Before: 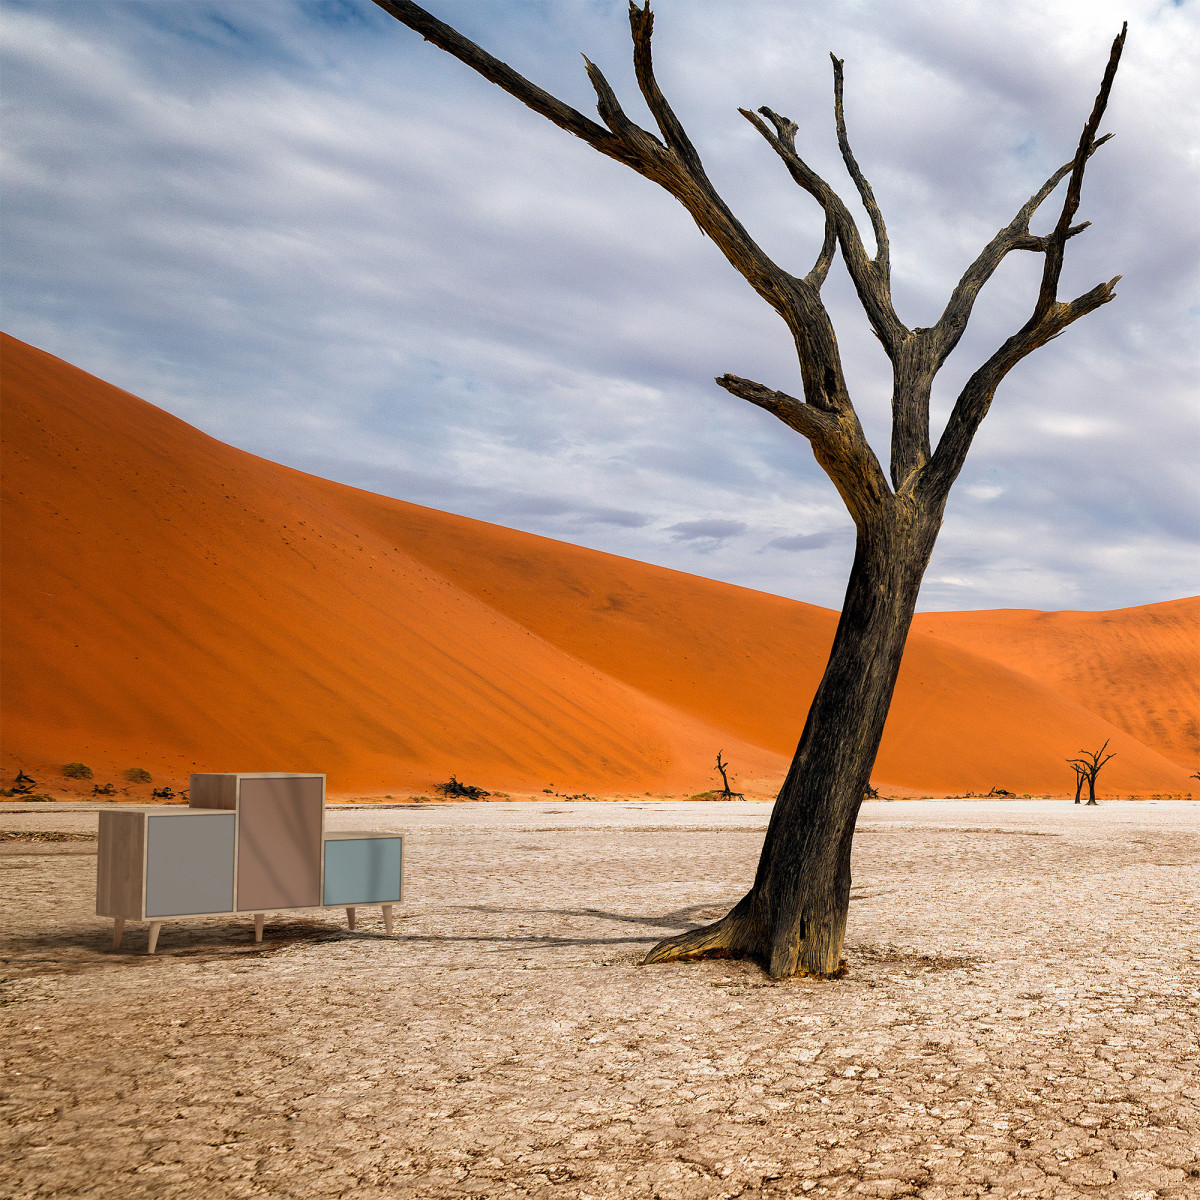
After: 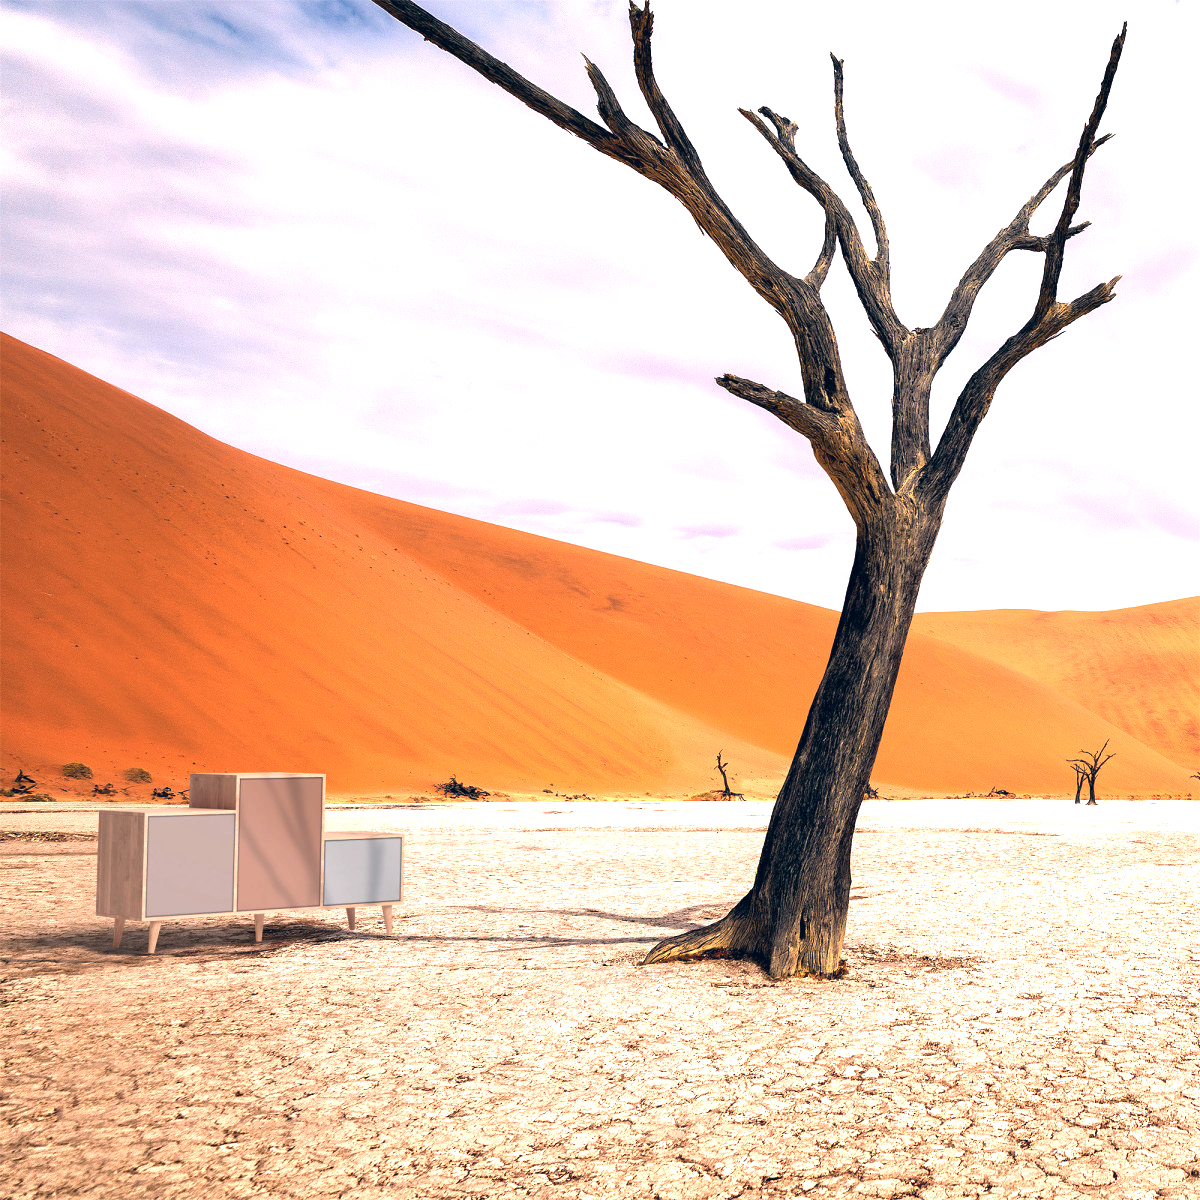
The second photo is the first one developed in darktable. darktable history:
exposure: black level correction 0, exposure 1.199 EV, compensate highlight preservation false
color correction: highlights a* 14.35, highlights b* 5.81, shadows a* -5.35, shadows b* -15.37, saturation 0.832
